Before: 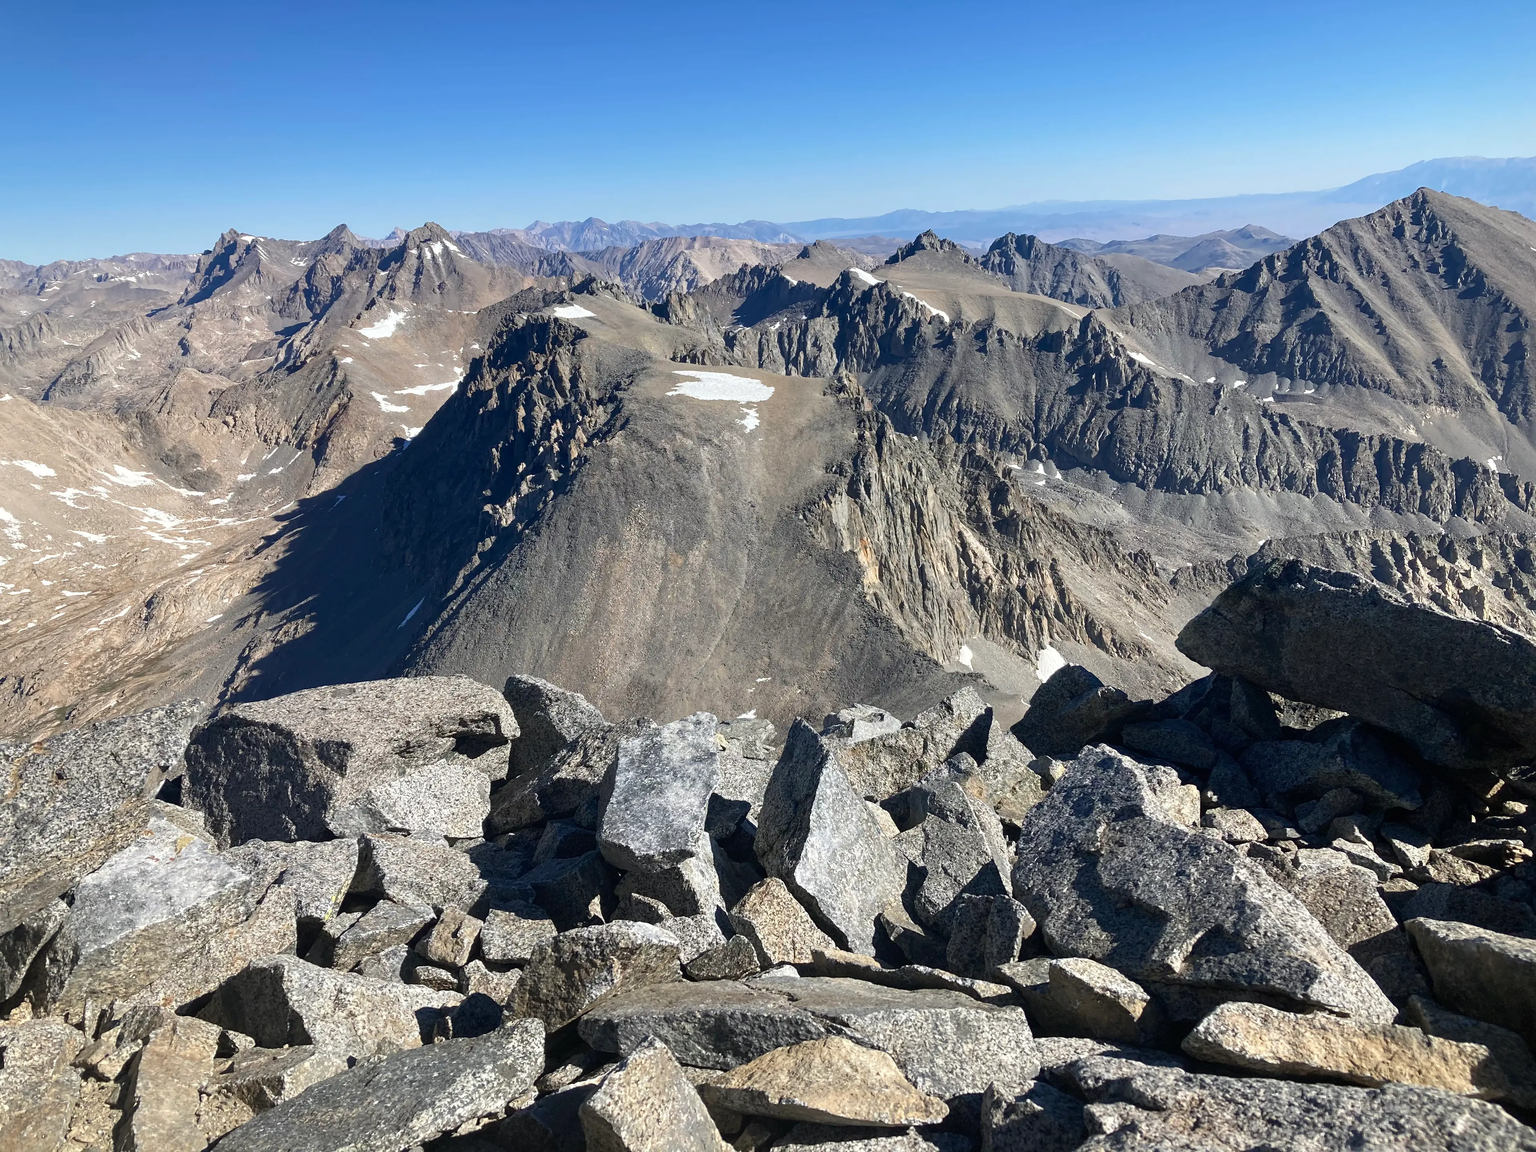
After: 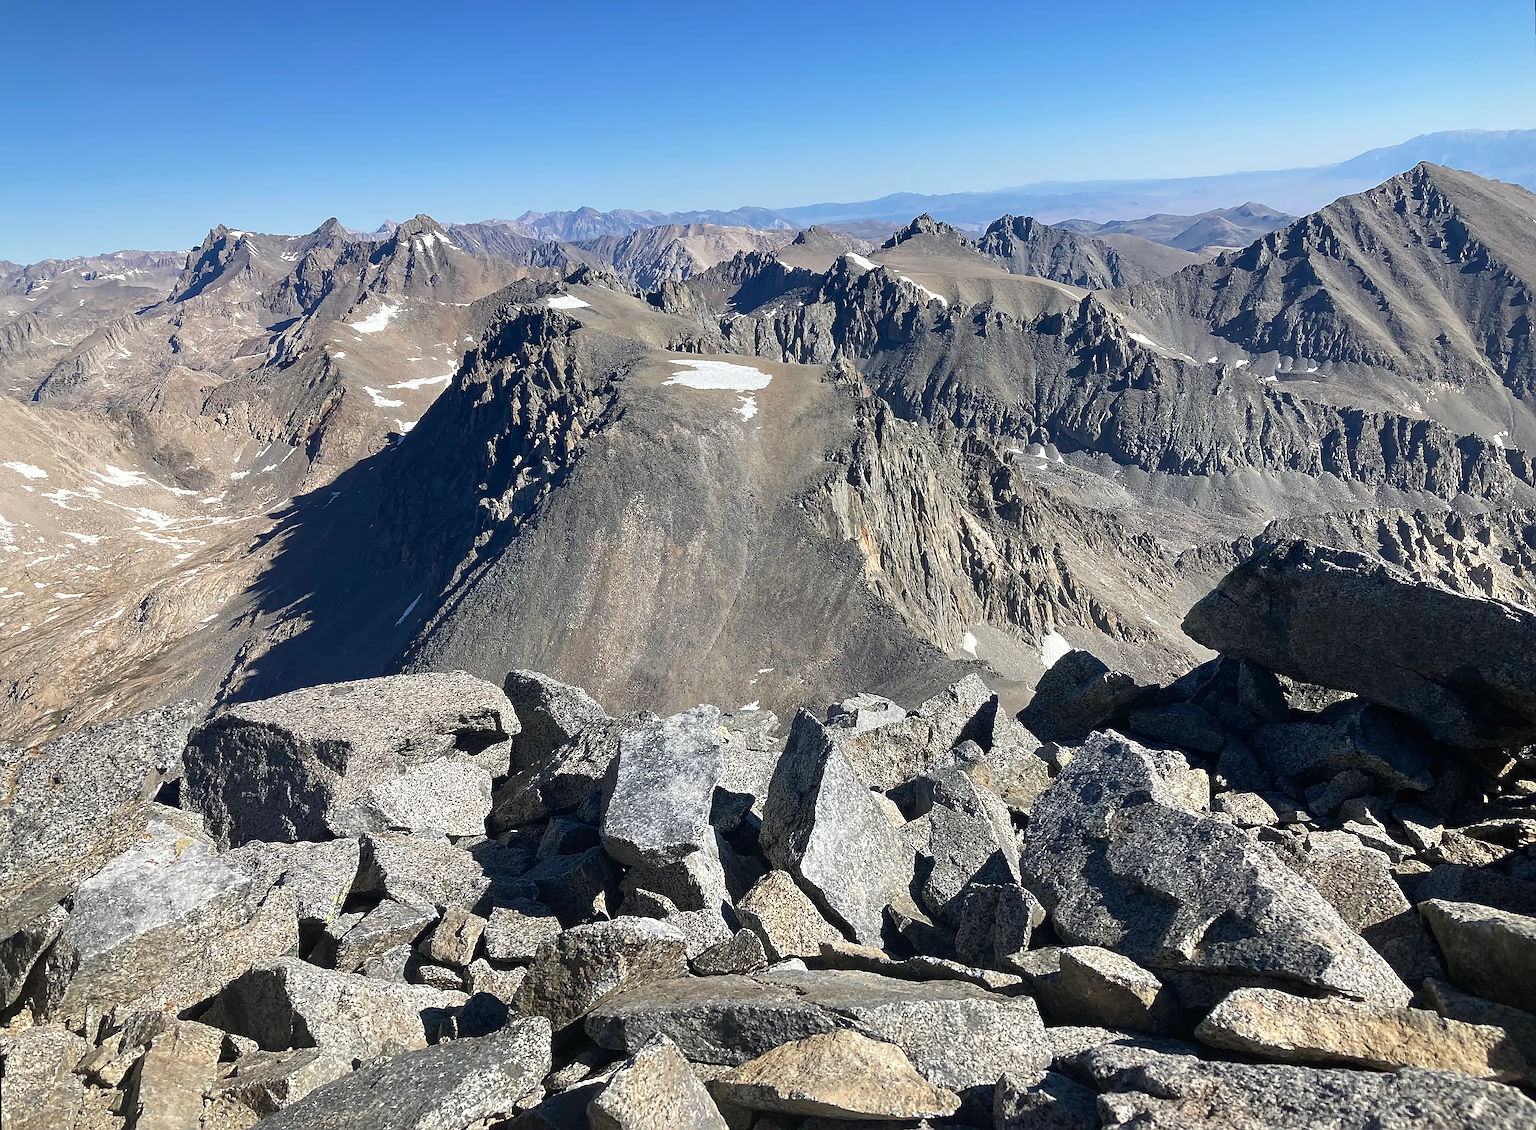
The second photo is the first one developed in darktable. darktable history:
sharpen: radius 1.4, amount 1.25, threshold 0.7
rotate and perspective: rotation -1°, crop left 0.011, crop right 0.989, crop top 0.025, crop bottom 0.975
